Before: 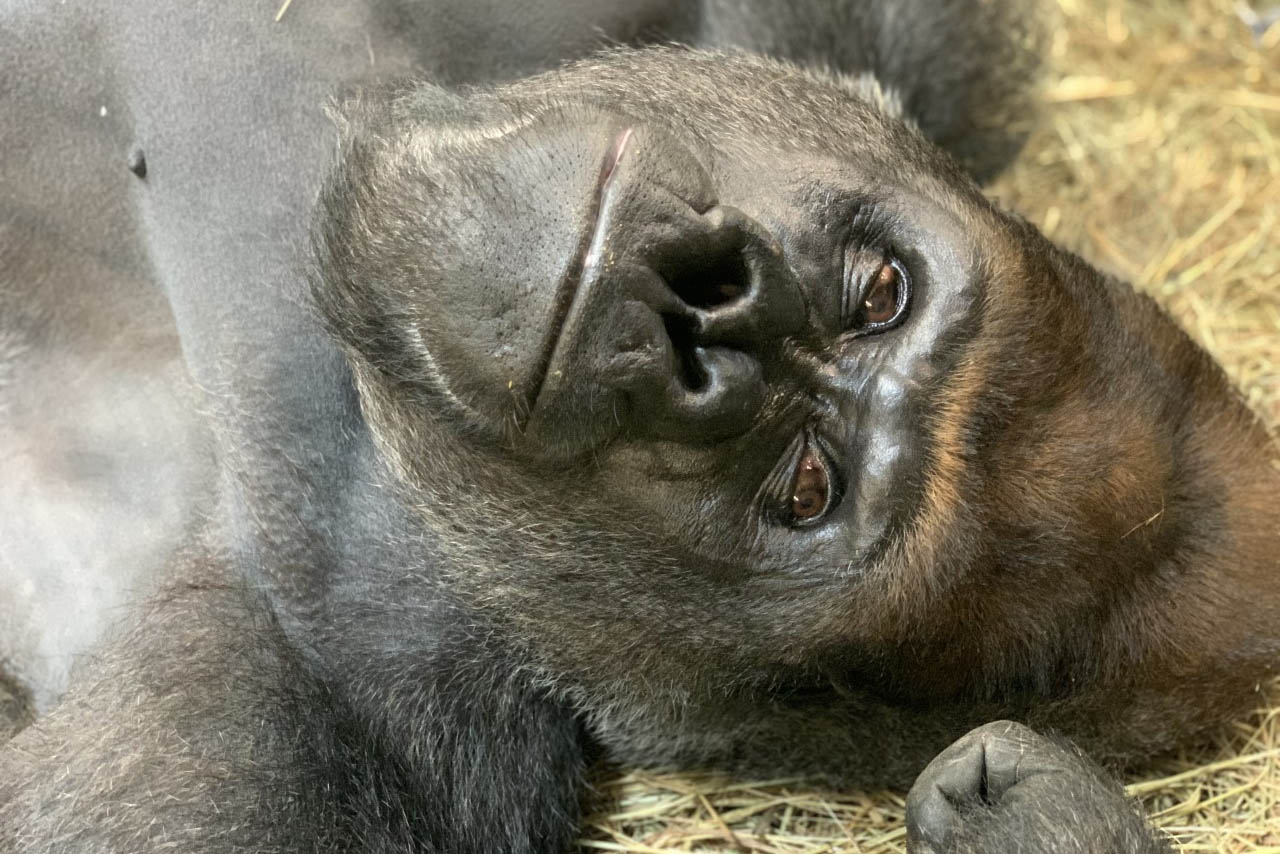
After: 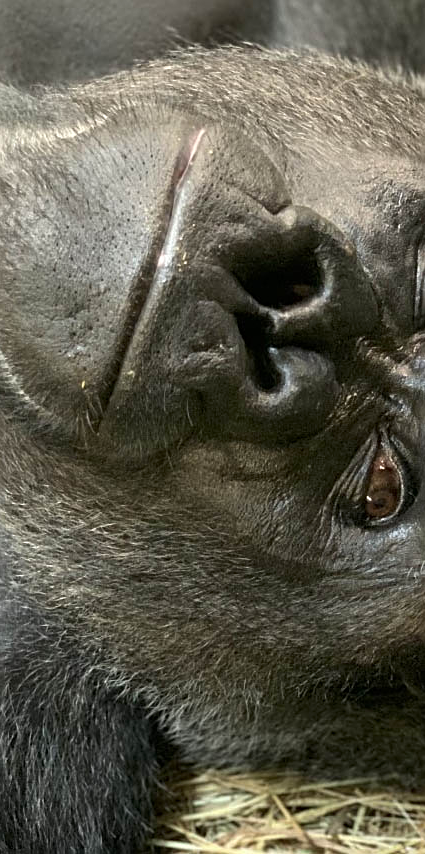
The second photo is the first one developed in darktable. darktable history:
contrast brightness saturation: contrast 0.03, brightness -0.04
sharpen: on, module defaults
crop: left 33.36%, right 33.36%
